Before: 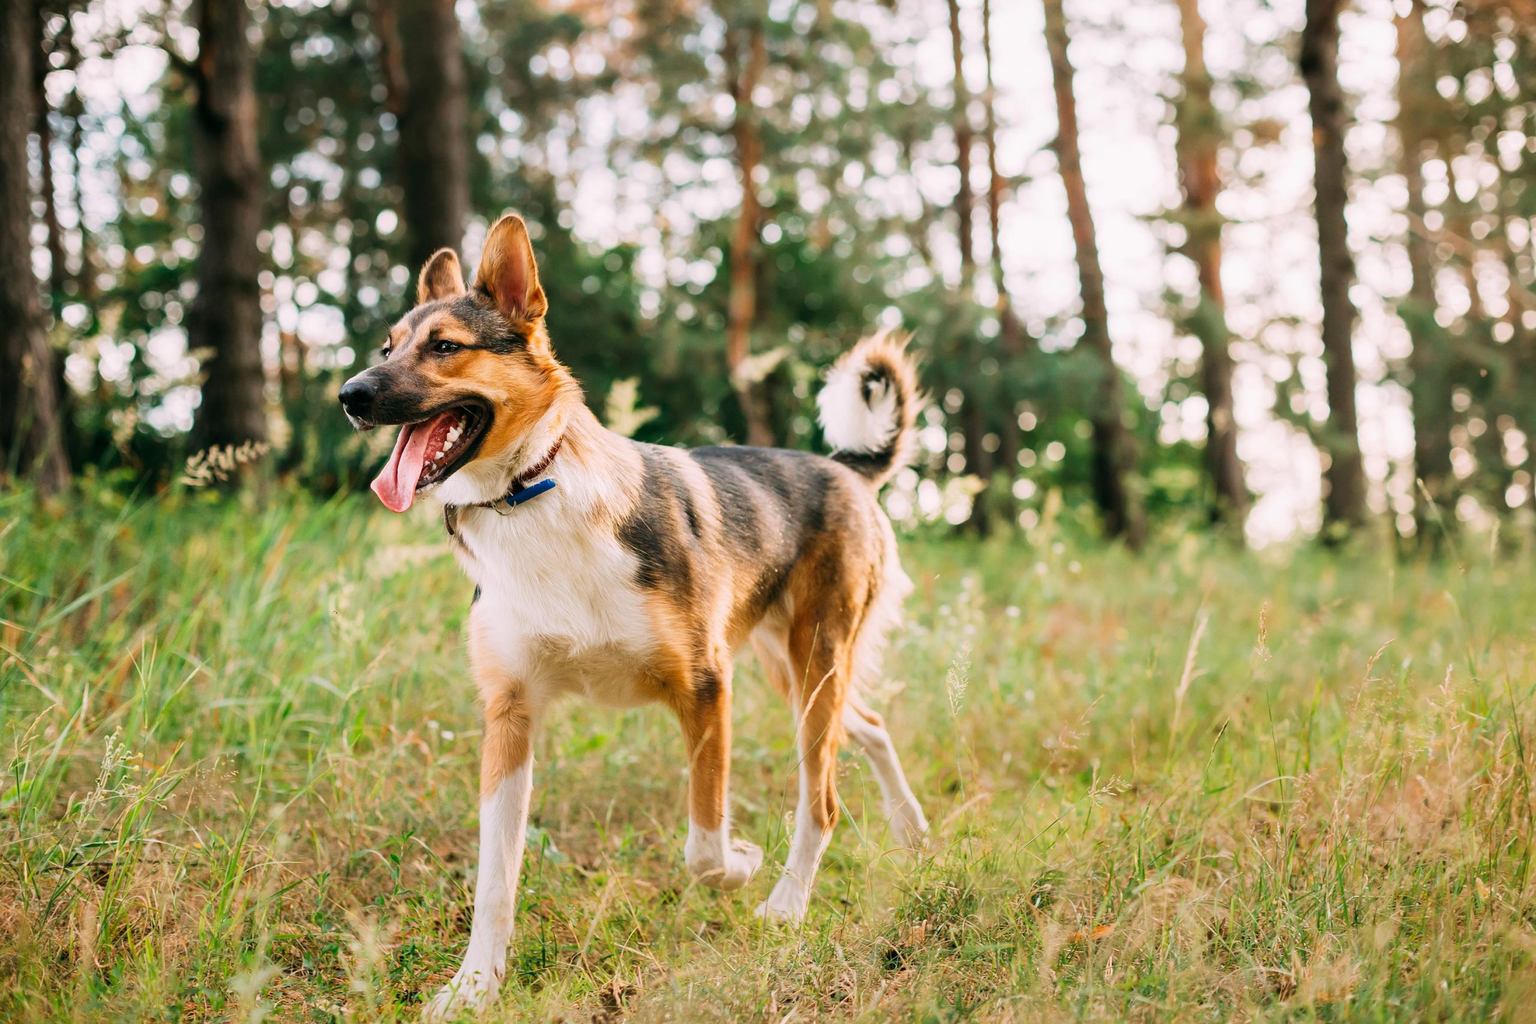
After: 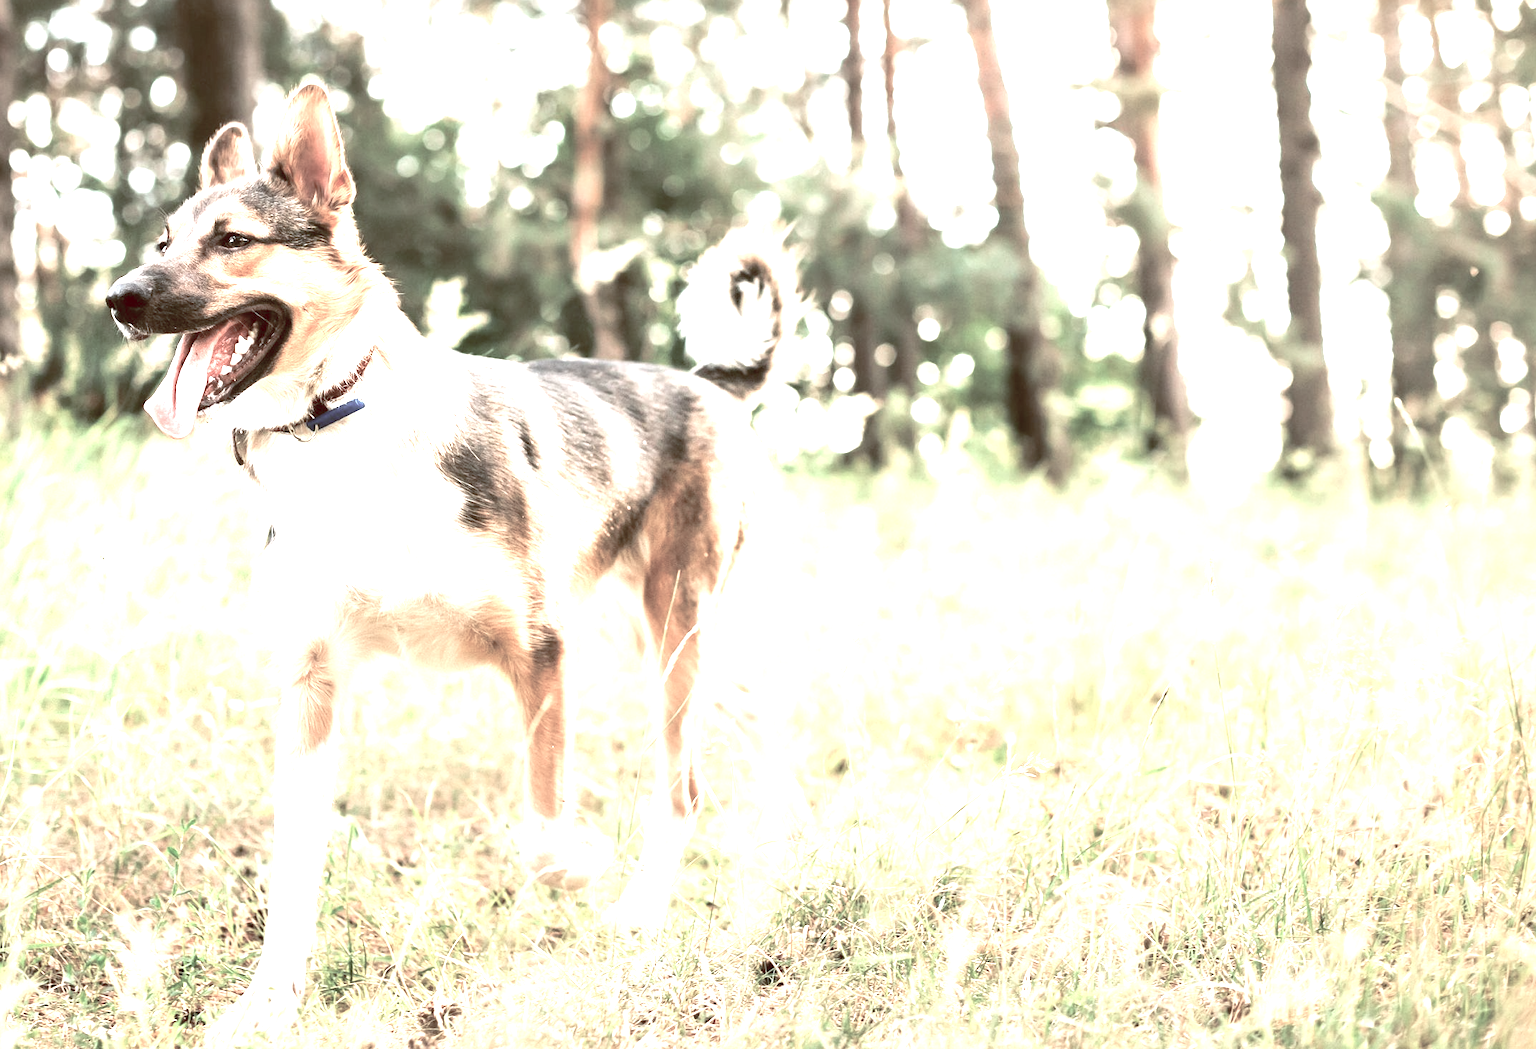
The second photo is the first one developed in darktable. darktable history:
white balance: emerald 1
exposure: exposure 2 EV, compensate exposure bias true, compensate highlight preservation false
color balance rgb: shadows lift › luminance 1%, shadows lift › chroma 0.2%, shadows lift › hue 20°, power › luminance 1%, power › chroma 0.4%, power › hue 34°, highlights gain › luminance 0.8%, highlights gain › chroma 0.4%, highlights gain › hue 44°, global offset › chroma 0.4%, global offset › hue 34°, white fulcrum 0.08 EV, linear chroma grading › shadows -7%, linear chroma grading › highlights -7%, linear chroma grading › global chroma -10%, linear chroma grading › mid-tones -8%, perceptual saturation grading › global saturation -28%, perceptual saturation grading › highlights -20%, perceptual saturation grading › mid-tones -24%, perceptual saturation grading › shadows -24%, perceptual brilliance grading › global brilliance -1%, perceptual brilliance grading › highlights -1%, perceptual brilliance grading › mid-tones -1%, perceptual brilliance grading › shadows -1%, global vibrance -17%, contrast -6%
crop: left 16.315%, top 14.246%
